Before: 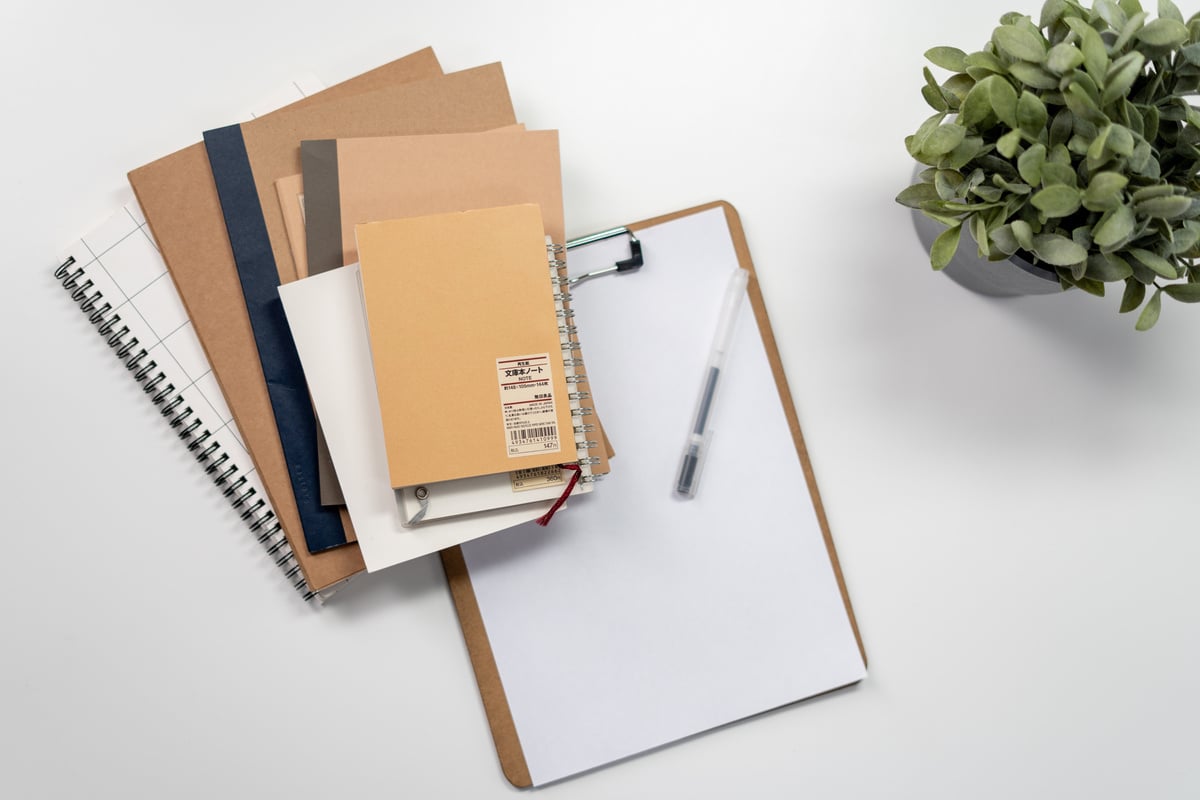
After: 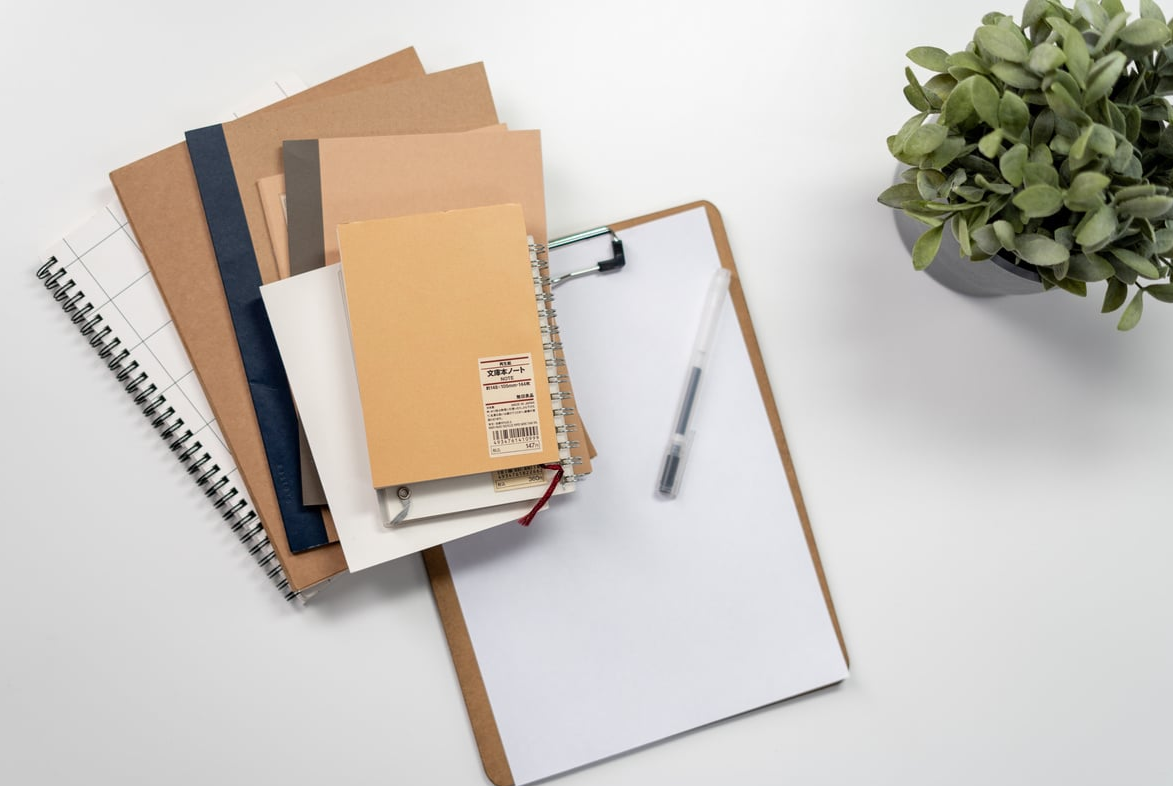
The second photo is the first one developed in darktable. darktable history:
crop and rotate: left 1.567%, right 0.62%, bottom 1.661%
